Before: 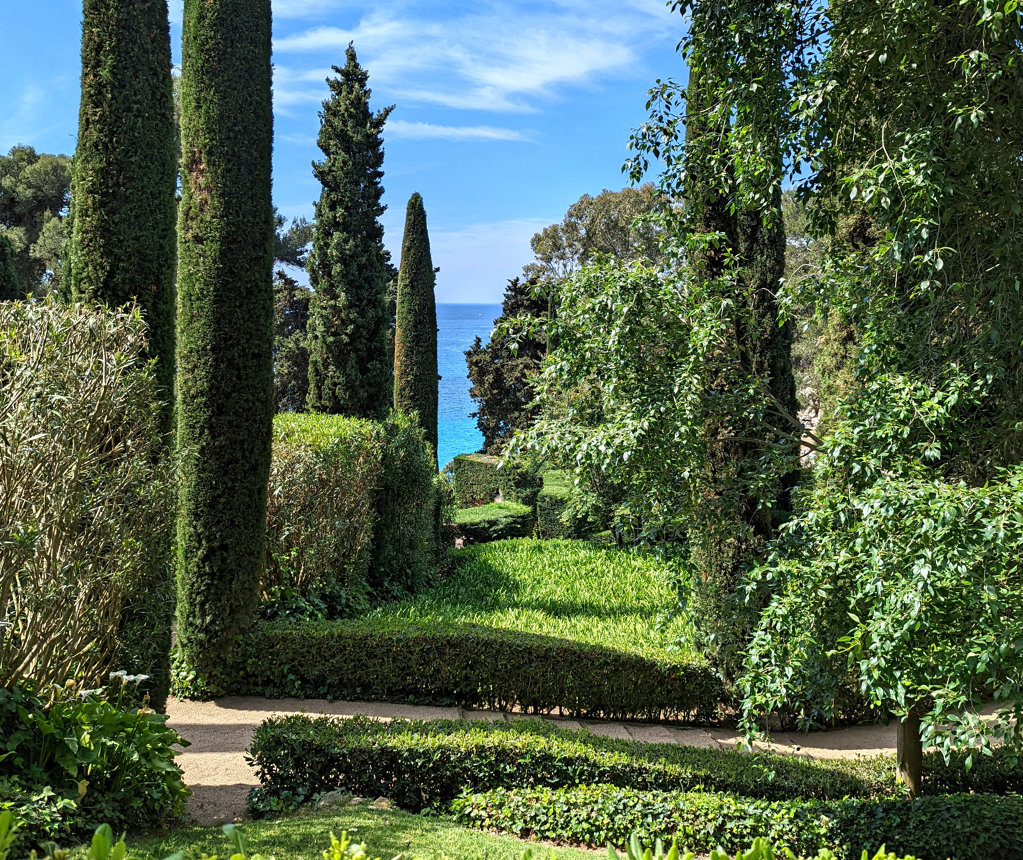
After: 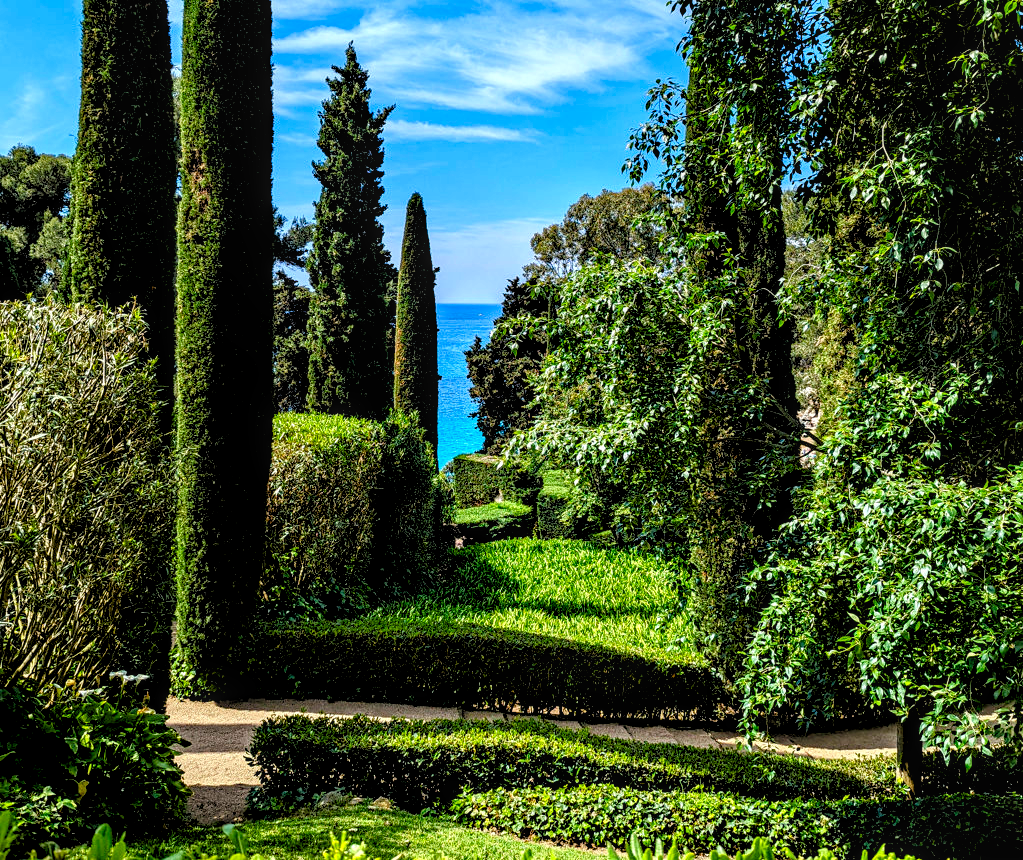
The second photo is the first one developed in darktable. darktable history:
rgb levels: levels [[0.034, 0.472, 0.904], [0, 0.5, 1], [0, 0.5, 1]]
color balance rgb: perceptual saturation grading › global saturation 20%, perceptual saturation grading › highlights -25%, perceptual saturation grading › shadows 50%
local contrast: detail 130%
color correction: saturation 1.32
